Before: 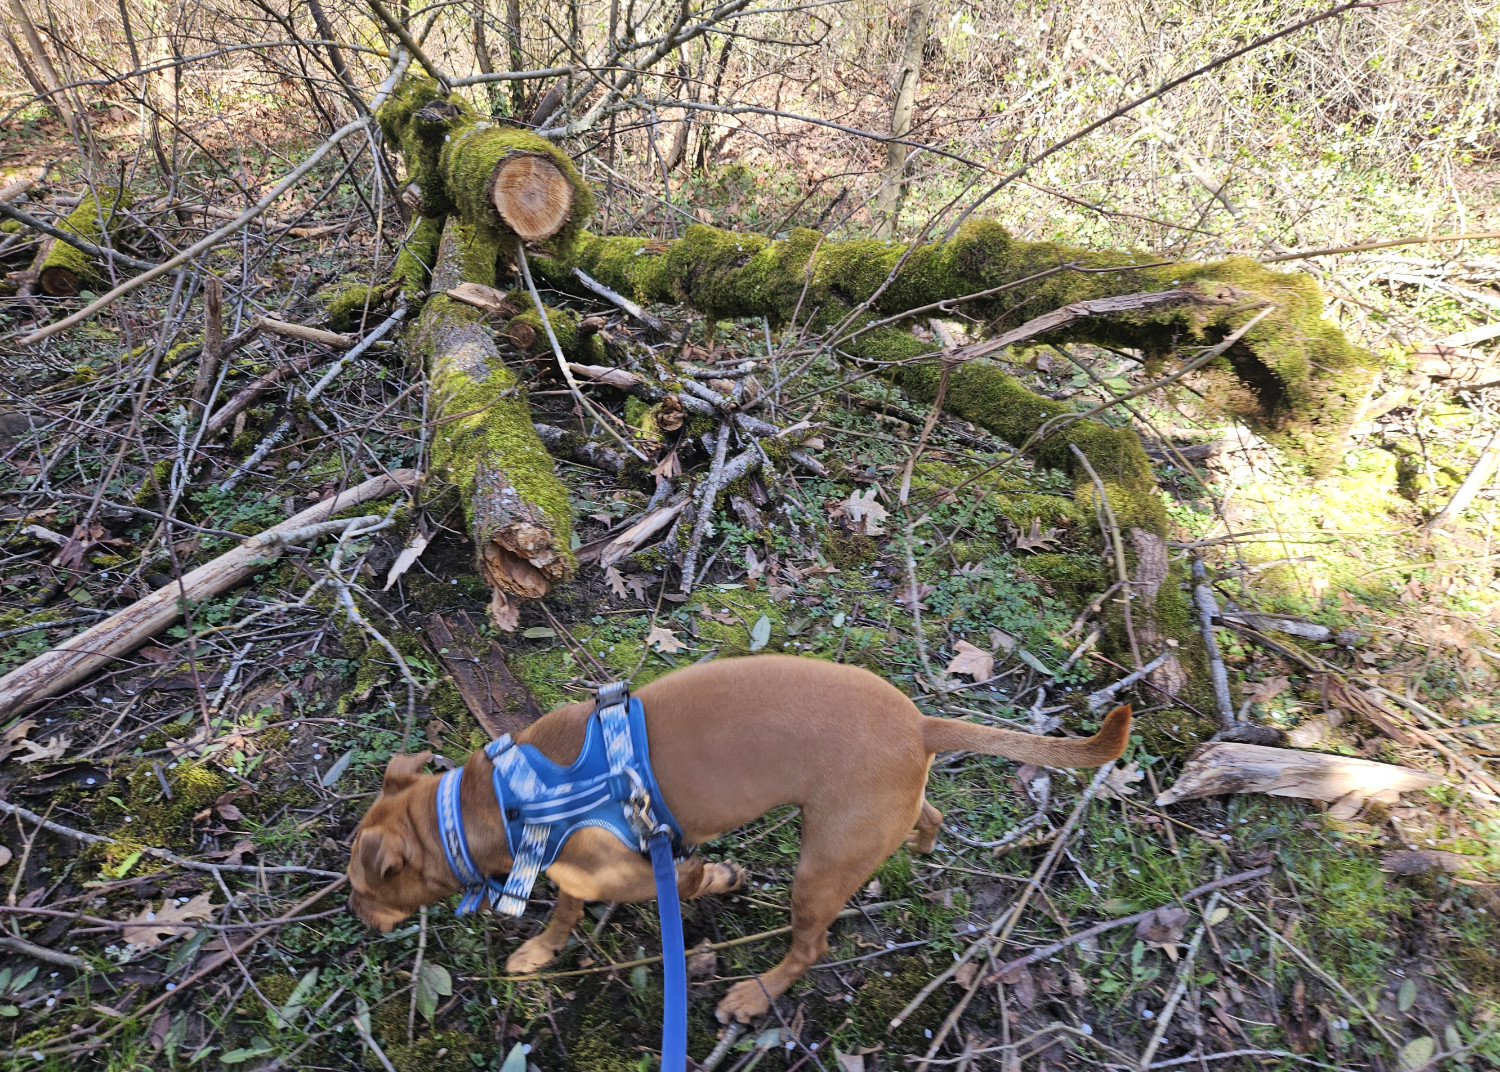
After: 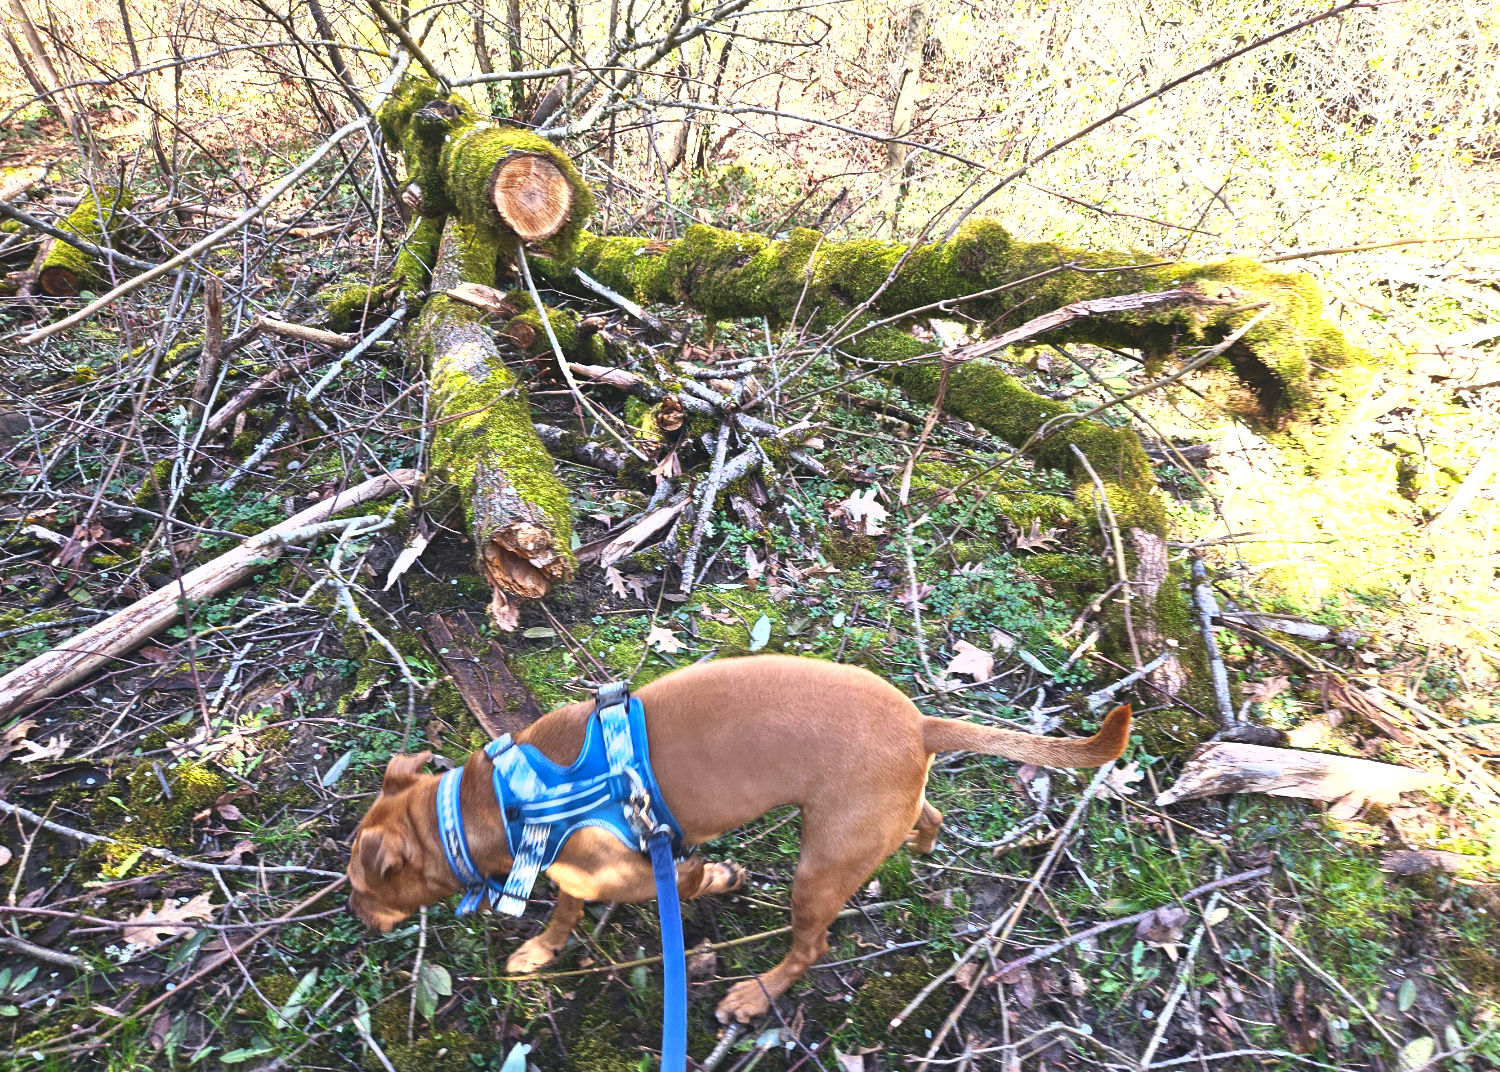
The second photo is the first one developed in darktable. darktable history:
exposure: black level correction 0, exposure 0.7 EV, compensate exposure bias true, compensate highlight preservation false
tone curve: curves: ch0 [(0, 0.081) (0.483, 0.453) (0.881, 0.992)]
